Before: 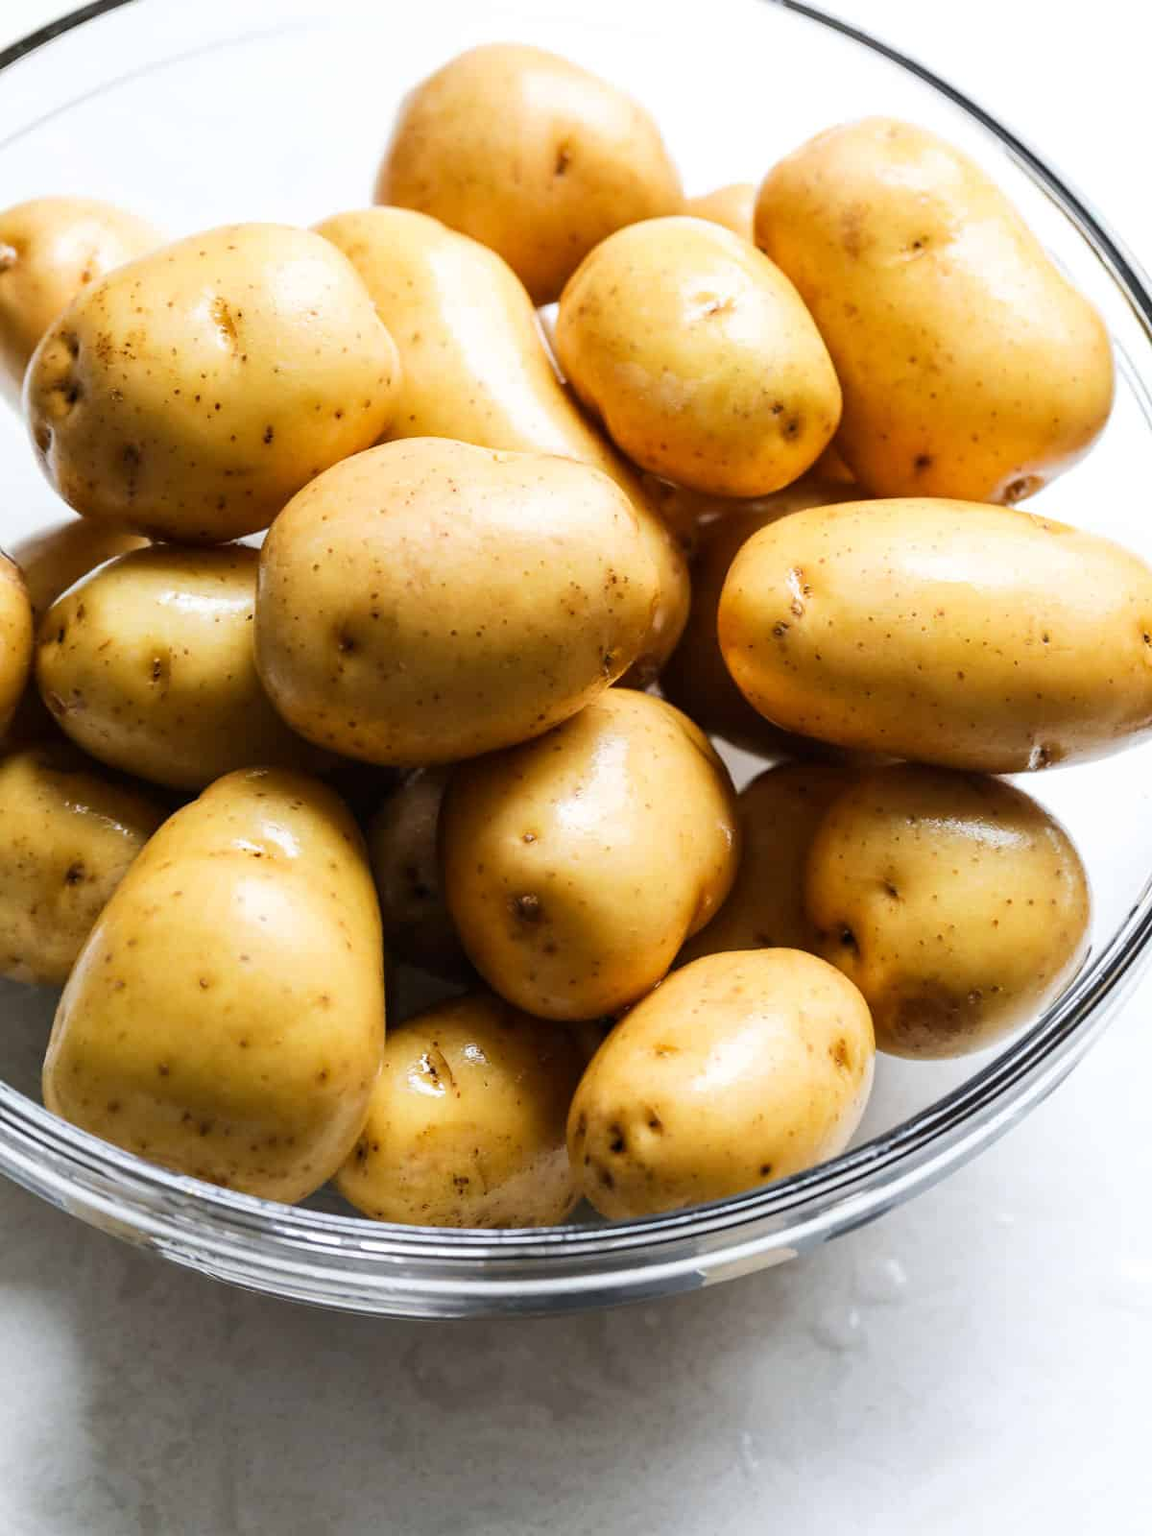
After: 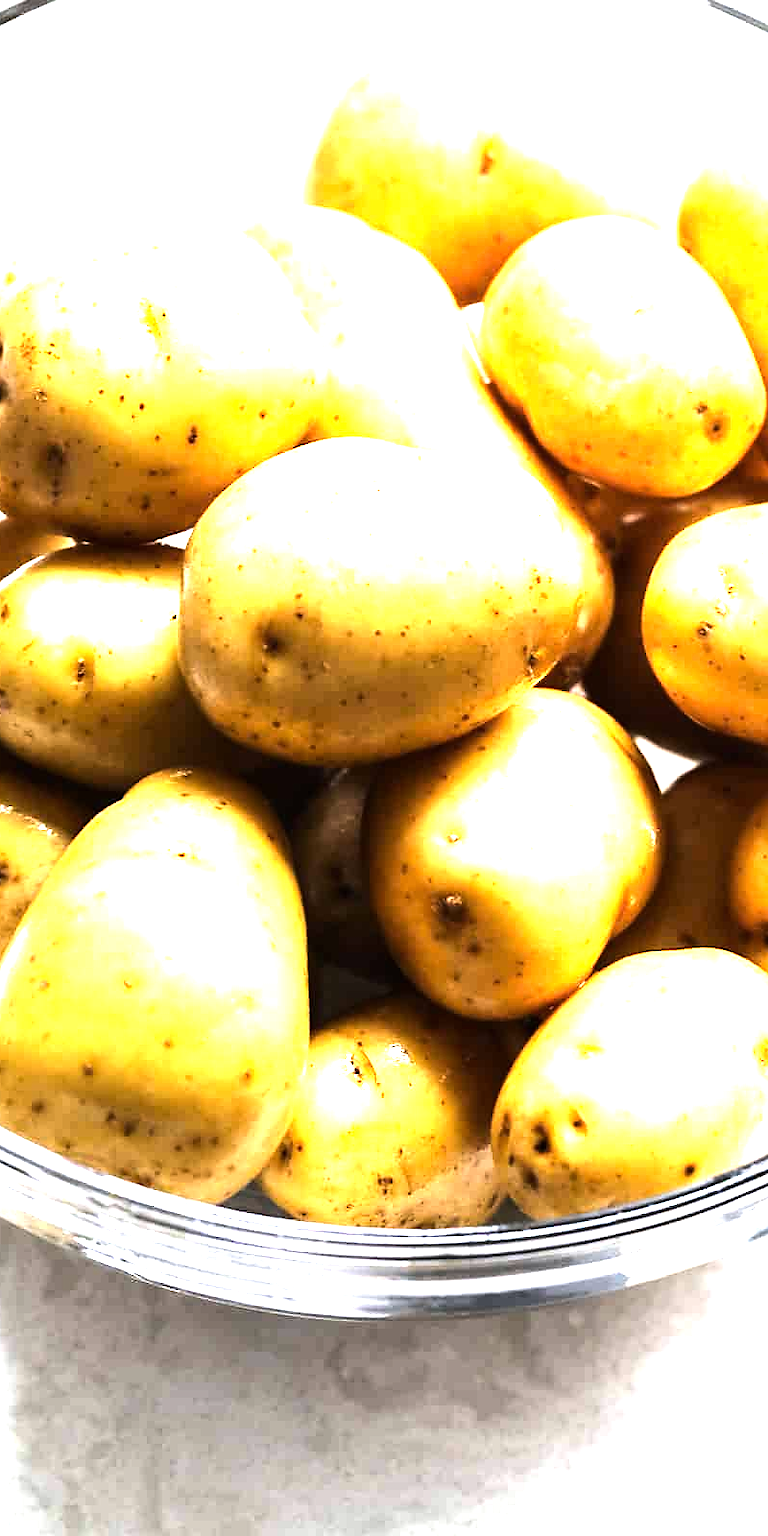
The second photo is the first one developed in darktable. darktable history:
white balance: red 1.004, blue 1.024
tone equalizer: -8 EV -1.08 EV, -7 EV -1.01 EV, -6 EV -0.867 EV, -5 EV -0.578 EV, -3 EV 0.578 EV, -2 EV 0.867 EV, -1 EV 1.01 EV, +0 EV 1.08 EV, edges refinement/feathering 500, mask exposure compensation -1.57 EV, preserve details no
crop and rotate: left 6.617%, right 26.717%
sharpen: radius 1, threshold 1
exposure: black level correction 0, exposure 1.173 EV, compensate exposure bias true, compensate highlight preservation false
